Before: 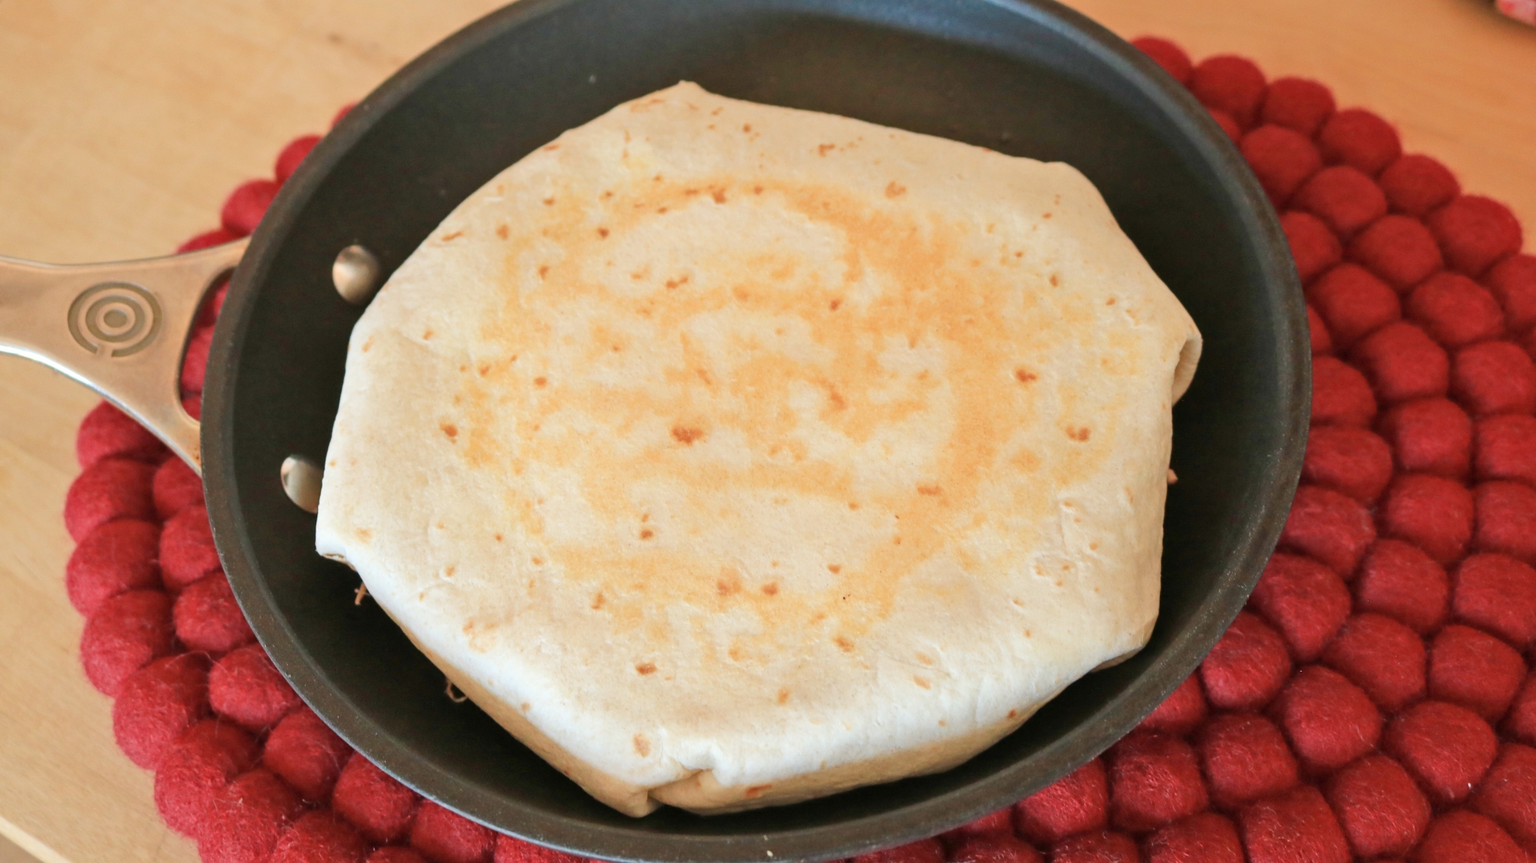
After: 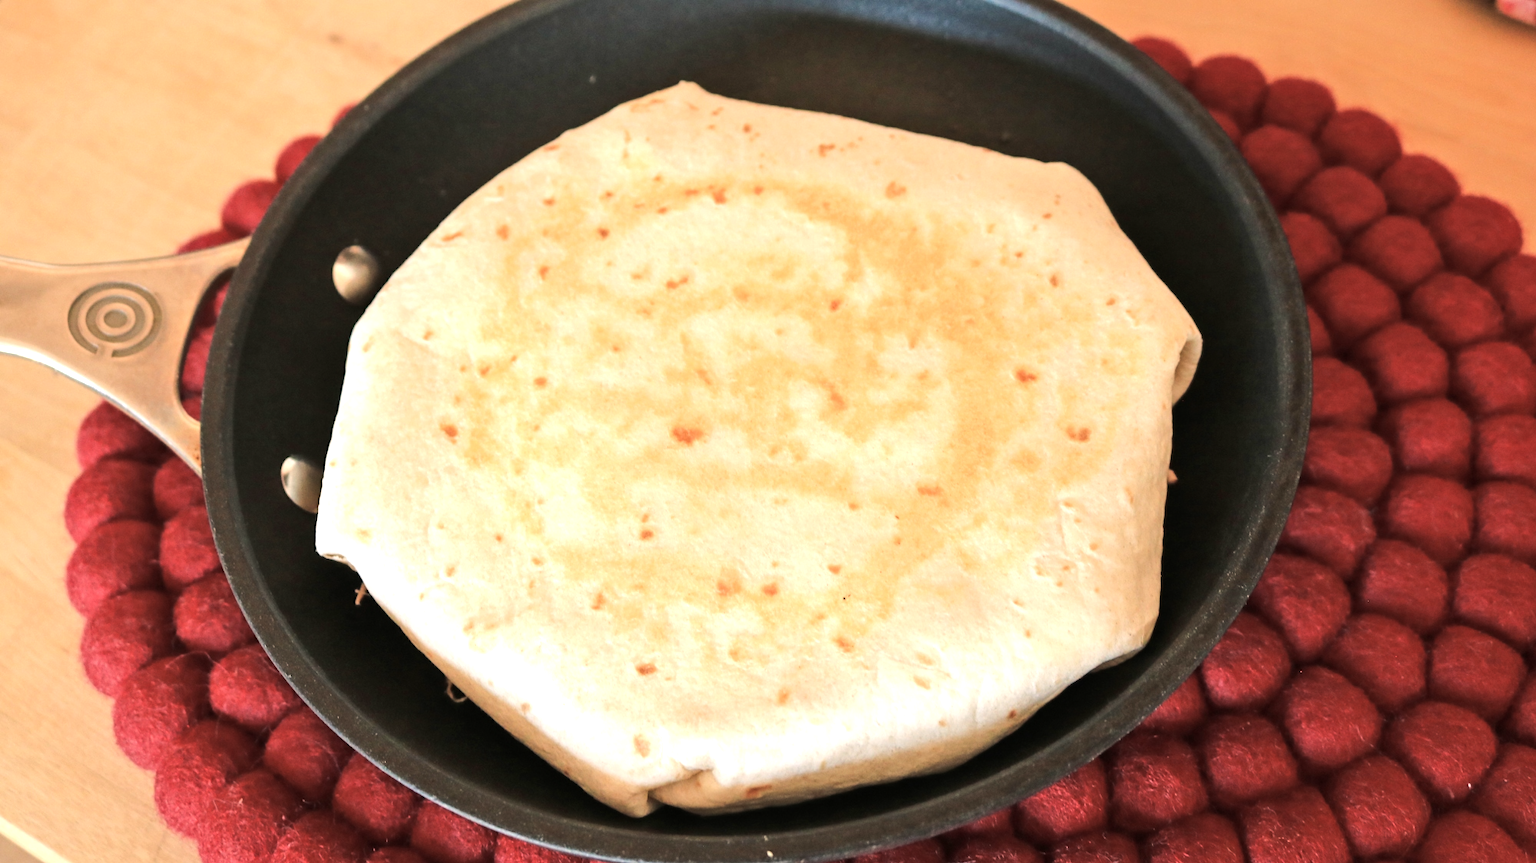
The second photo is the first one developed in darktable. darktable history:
color balance rgb: highlights gain › chroma 3.036%, highlights gain › hue 60.12°, perceptual saturation grading › global saturation -11.331%, perceptual brilliance grading › highlights 18.156%, perceptual brilliance grading › mid-tones 32.693%, perceptual brilliance grading › shadows -31.021%
